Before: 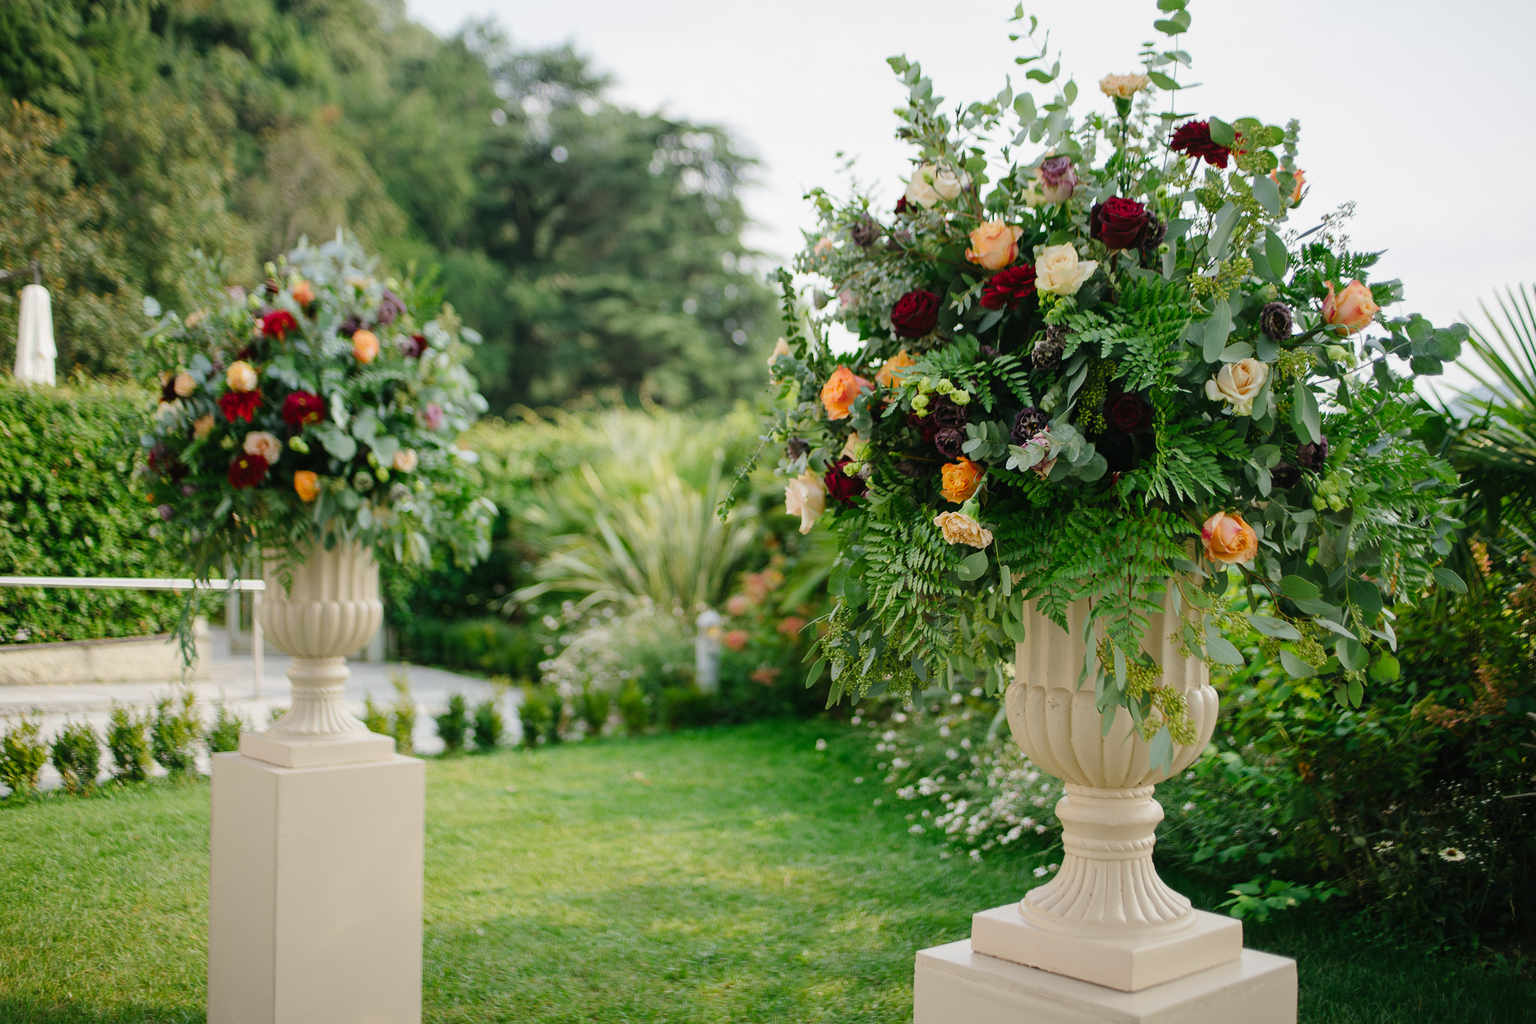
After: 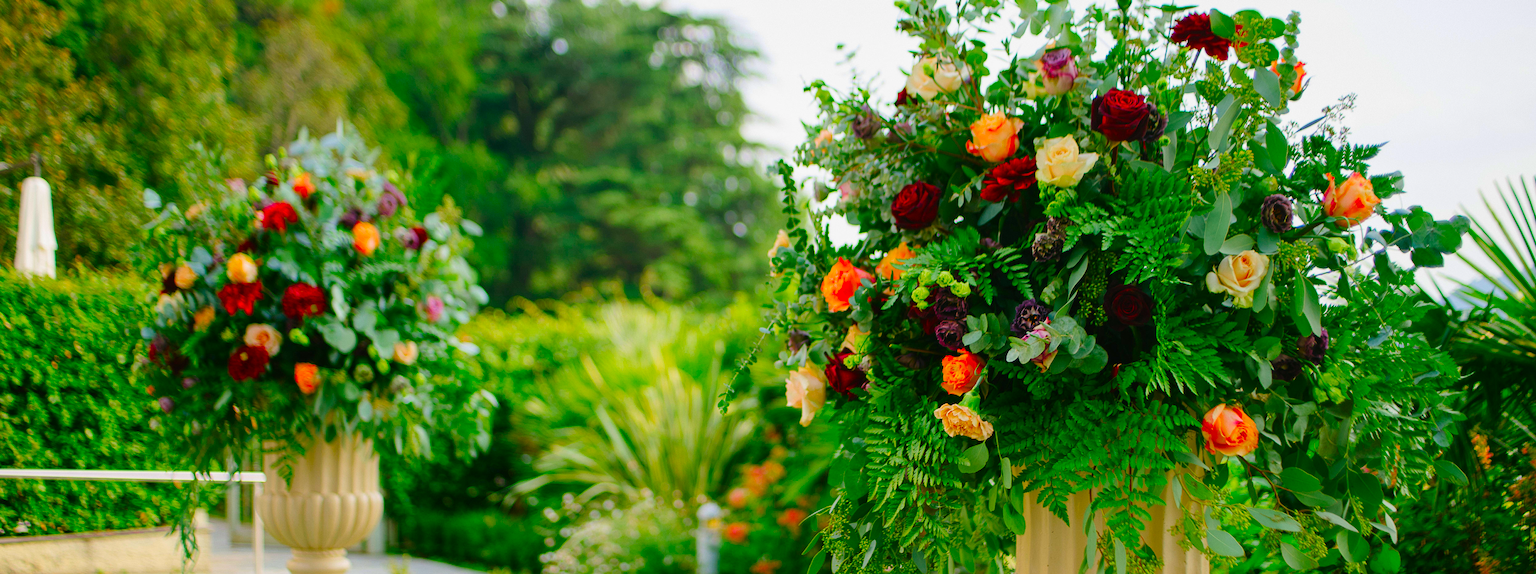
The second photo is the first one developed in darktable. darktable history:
color correction: saturation 2.15
crop and rotate: top 10.605%, bottom 33.274%
